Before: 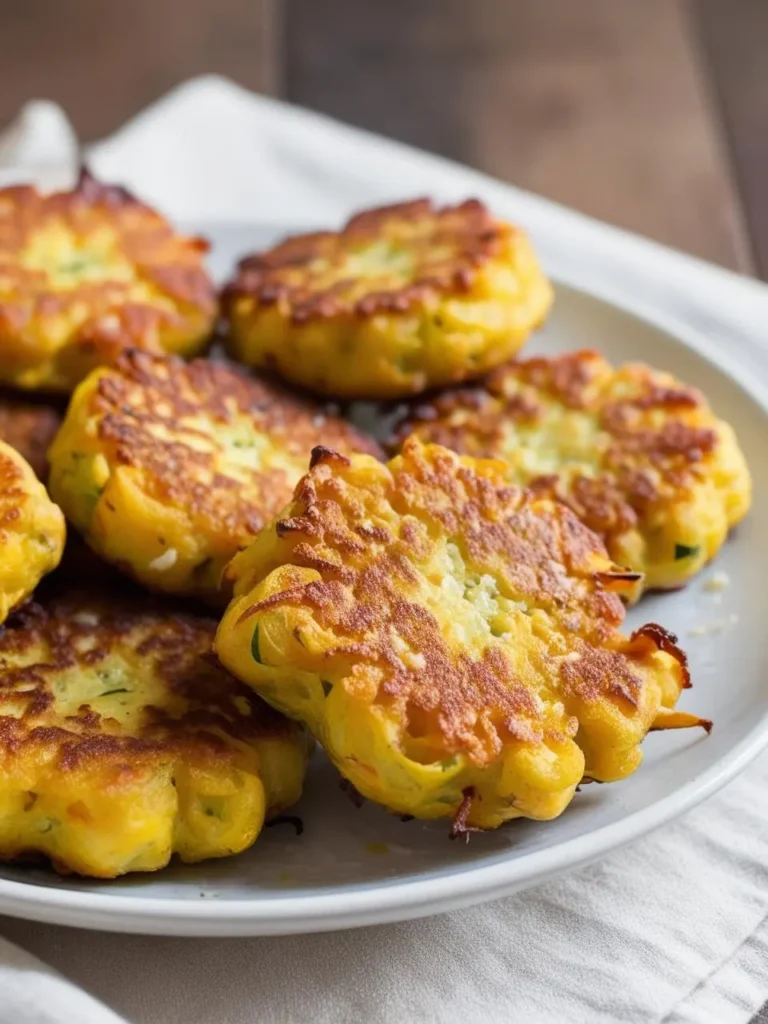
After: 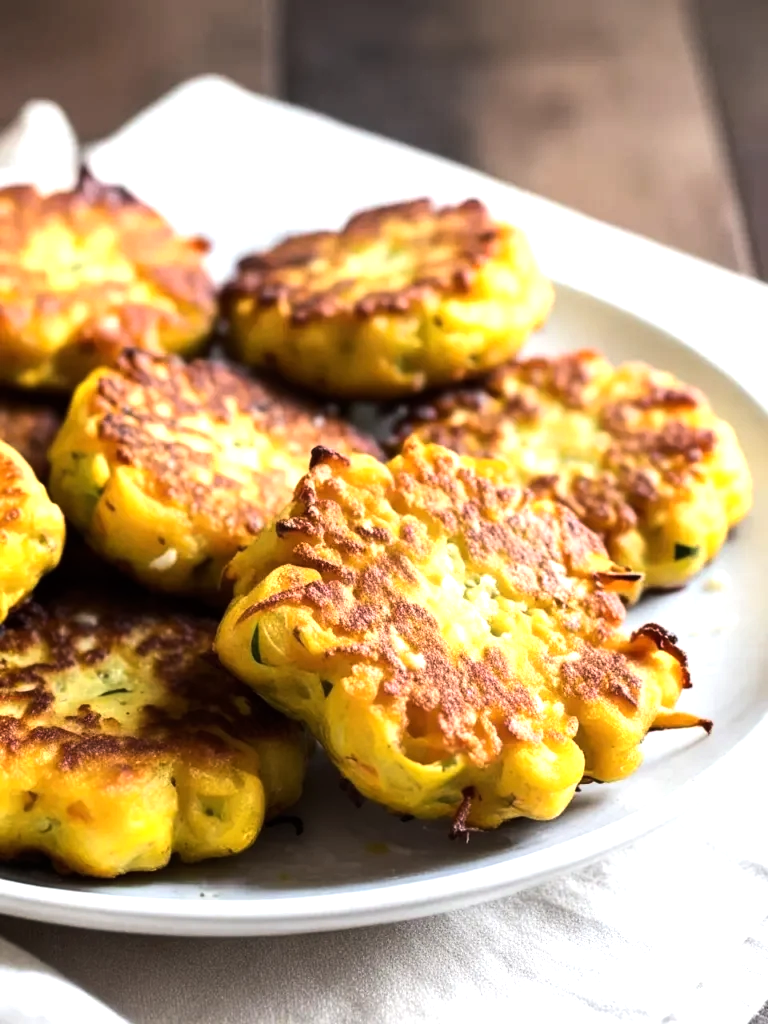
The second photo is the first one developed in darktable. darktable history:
tone equalizer: -8 EV -1.09 EV, -7 EV -1.01 EV, -6 EV -0.831 EV, -5 EV -0.591 EV, -3 EV 0.559 EV, -2 EV 0.889 EV, -1 EV 0.987 EV, +0 EV 1.08 EV, edges refinement/feathering 500, mask exposure compensation -1.57 EV, preserve details no
